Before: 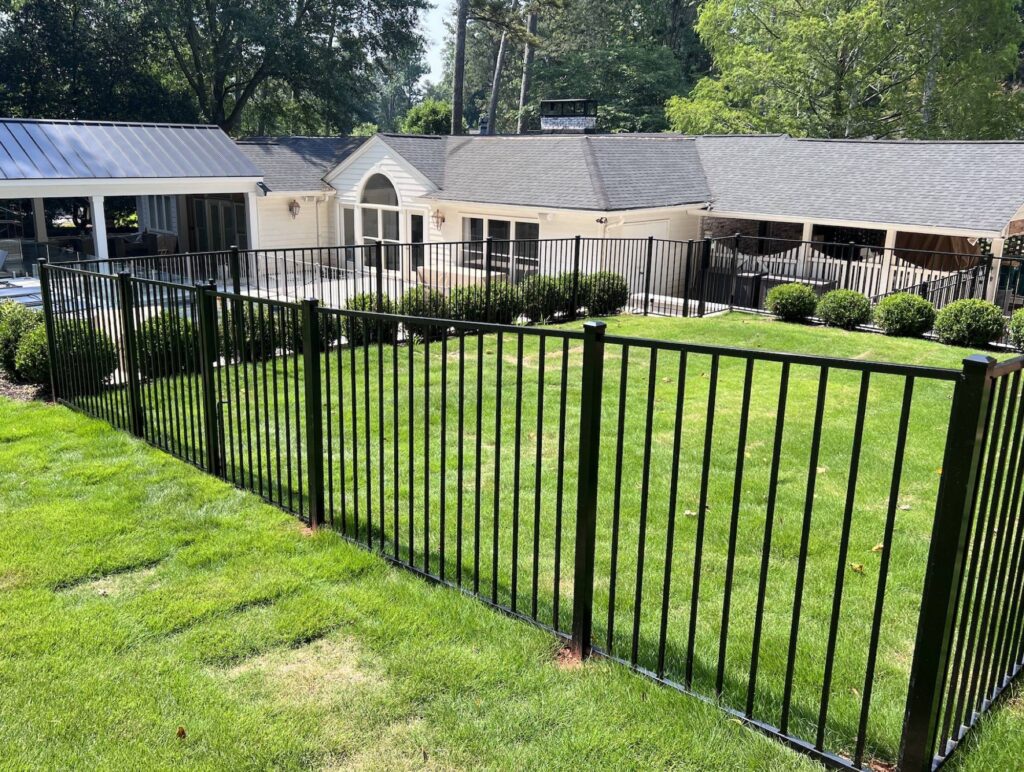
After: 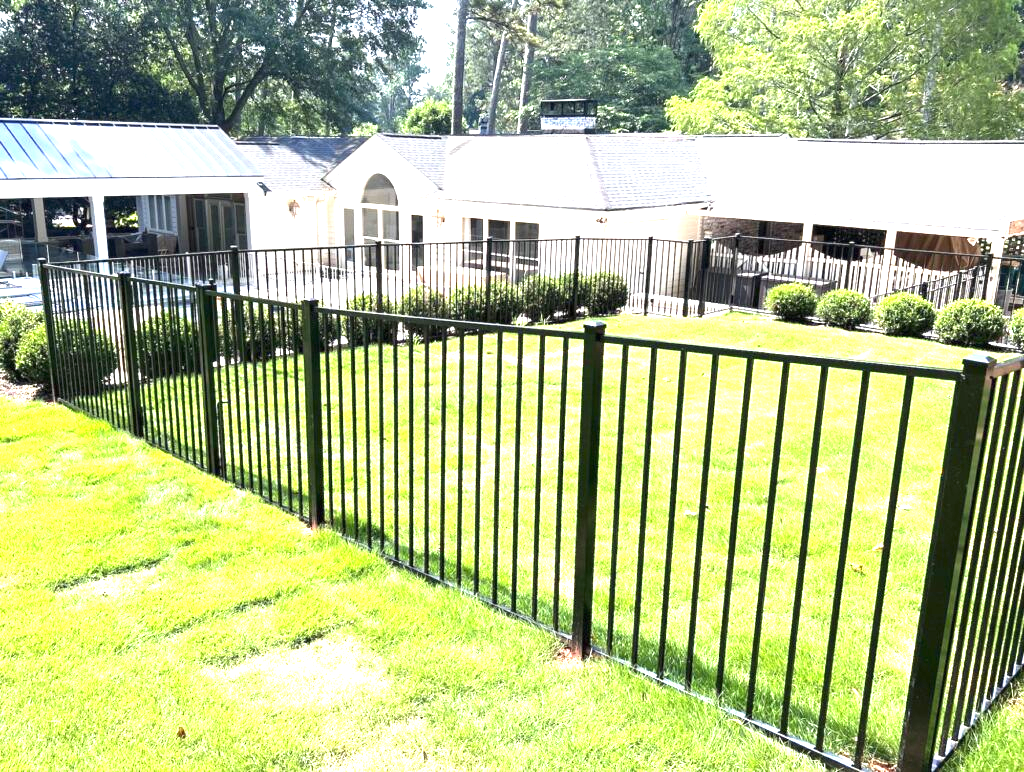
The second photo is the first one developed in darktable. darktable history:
exposure: black level correction 0, exposure 1.755 EV, compensate exposure bias true, compensate highlight preservation false
